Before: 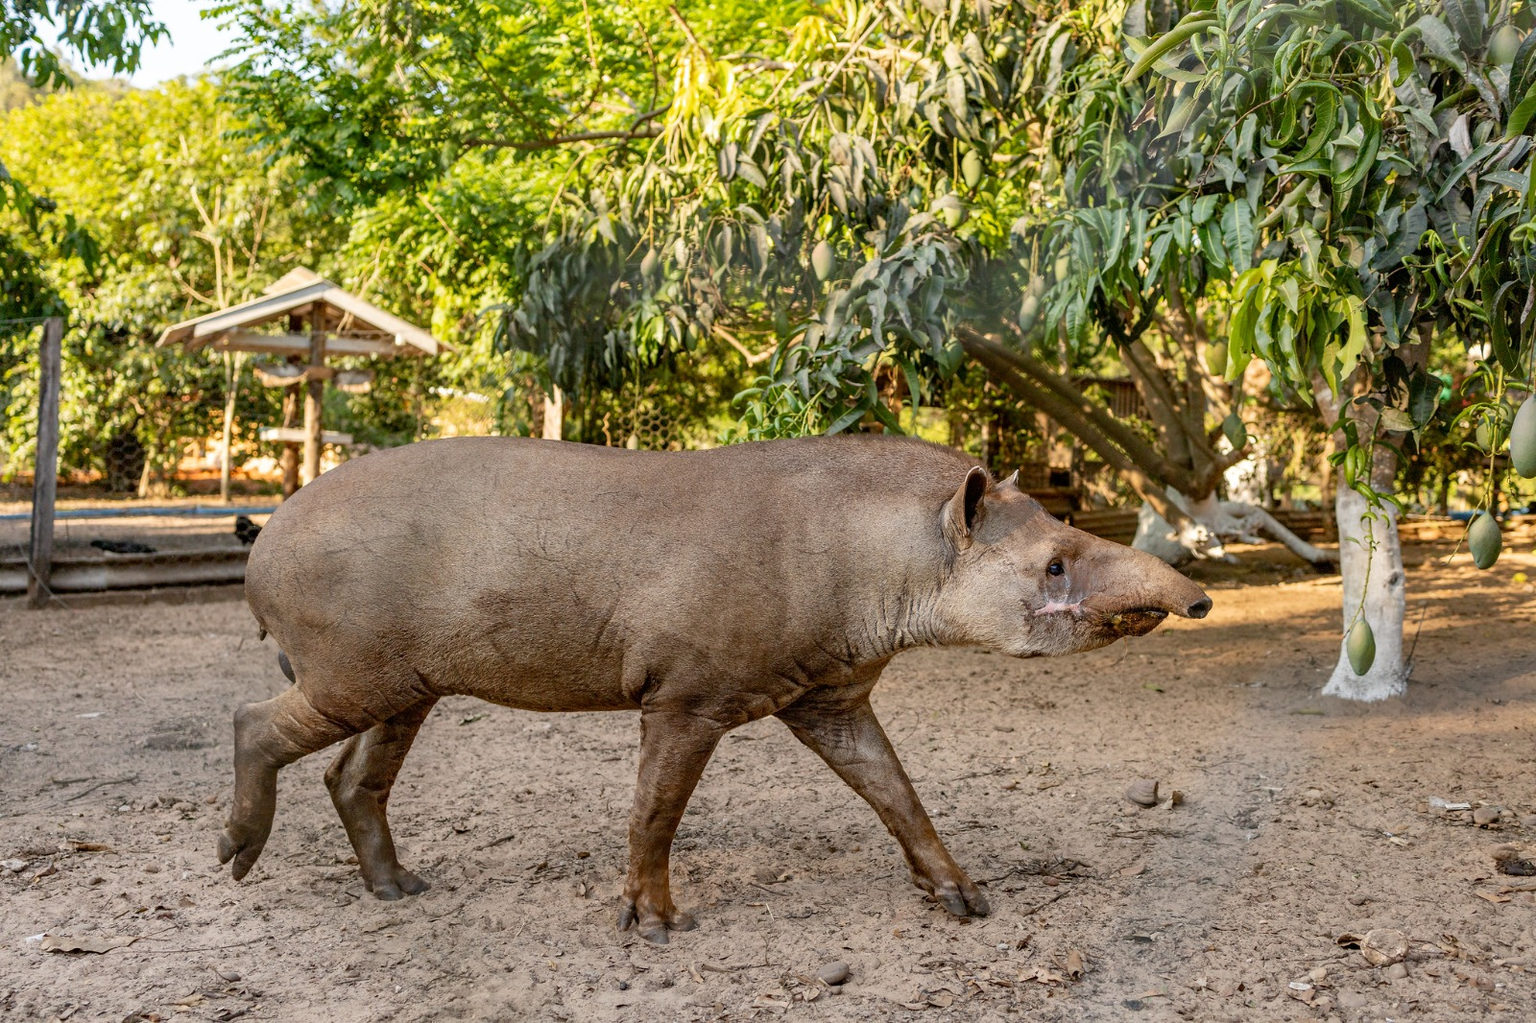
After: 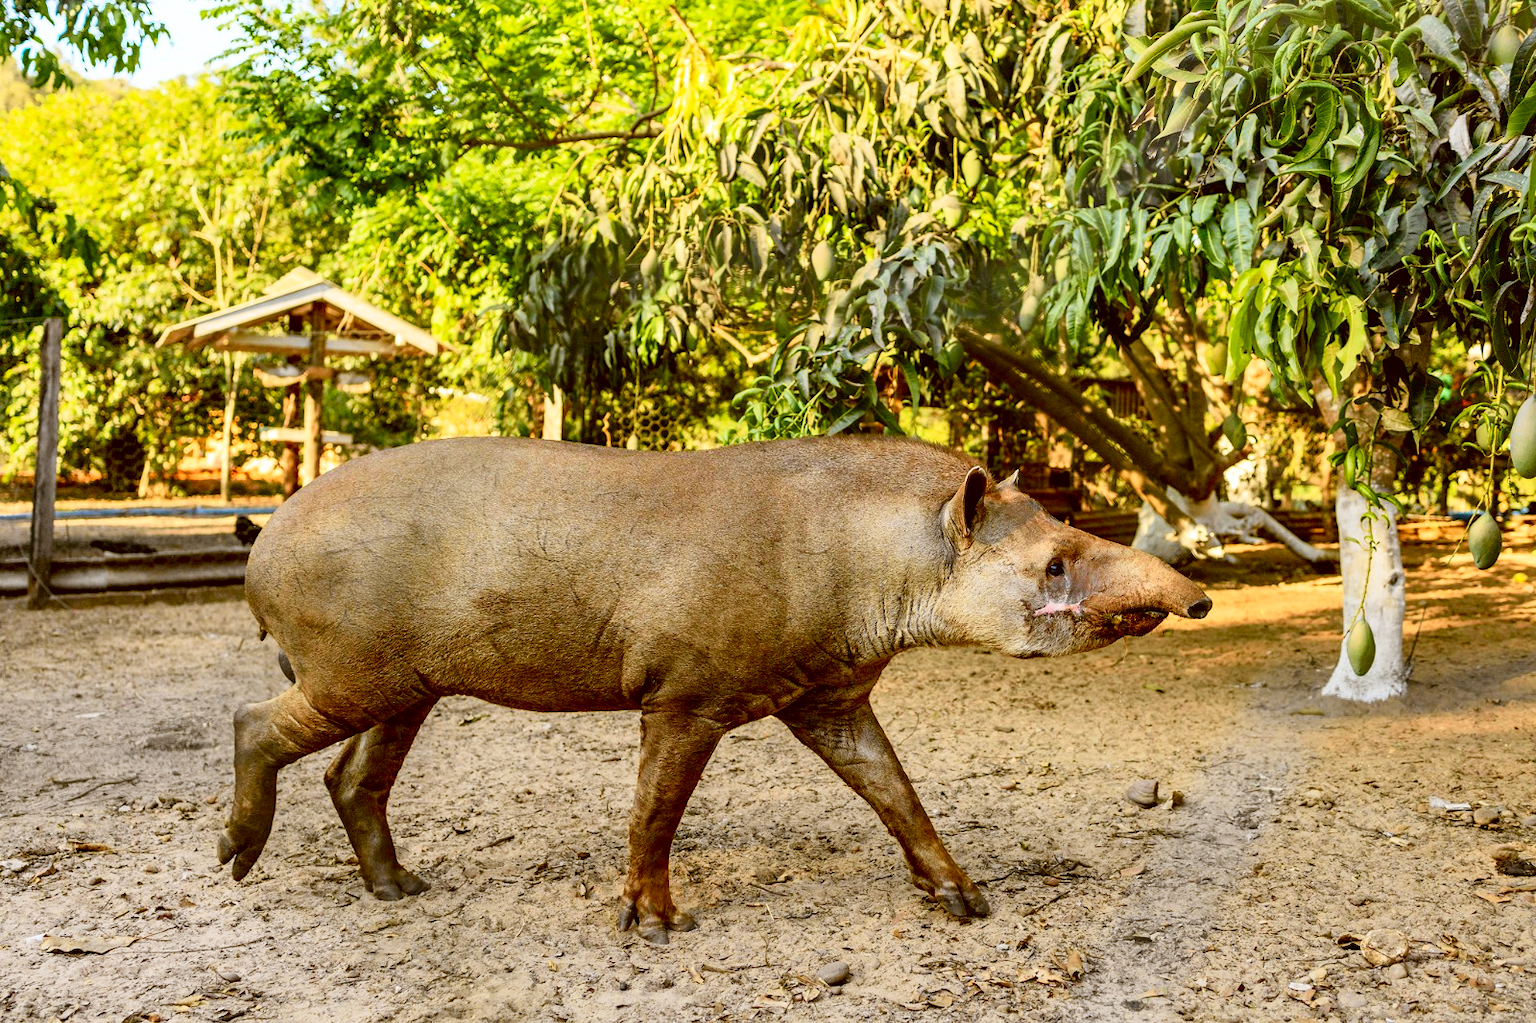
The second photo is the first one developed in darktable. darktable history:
tone curve: curves: ch0 [(0, 0.006) (0.046, 0.011) (0.13, 0.062) (0.338, 0.327) (0.494, 0.55) (0.728, 0.835) (1, 1)]; ch1 [(0, 0) (0.346, 0.324) (0.45, 0.431) (0.5, 0.5) (0.522, 0.517) (0.55, 0.57) (1, 1)]; ch2 [(0, 0) (0.453, 0.418) (0.5, 0.5) (0.526, 0.524) (0.554, 0.598) (0.622, 0.679) (0.707, 0.761) (1, 1)], color space Lab, independent channels, preserve colors none
color correction: highlights a* -0.605, highlights b* 0.152, shadows a* 5.21, shadows b* 20.06
color zones: curves: ch0 [(0.25, 0.5) (0.423, 0.5) (0.443, 0.5) (0.521, 0.756) (0.568, 0.5) (0.576, 0.5) (0.75, 0.5)]; ch1 [(0.25, 0.5) (0.423, 0.5) (0.443, 0.5) (0.539, 0.873) (0.624, 0.565) (0.631, 0.5) (0.75, 0.5)]
